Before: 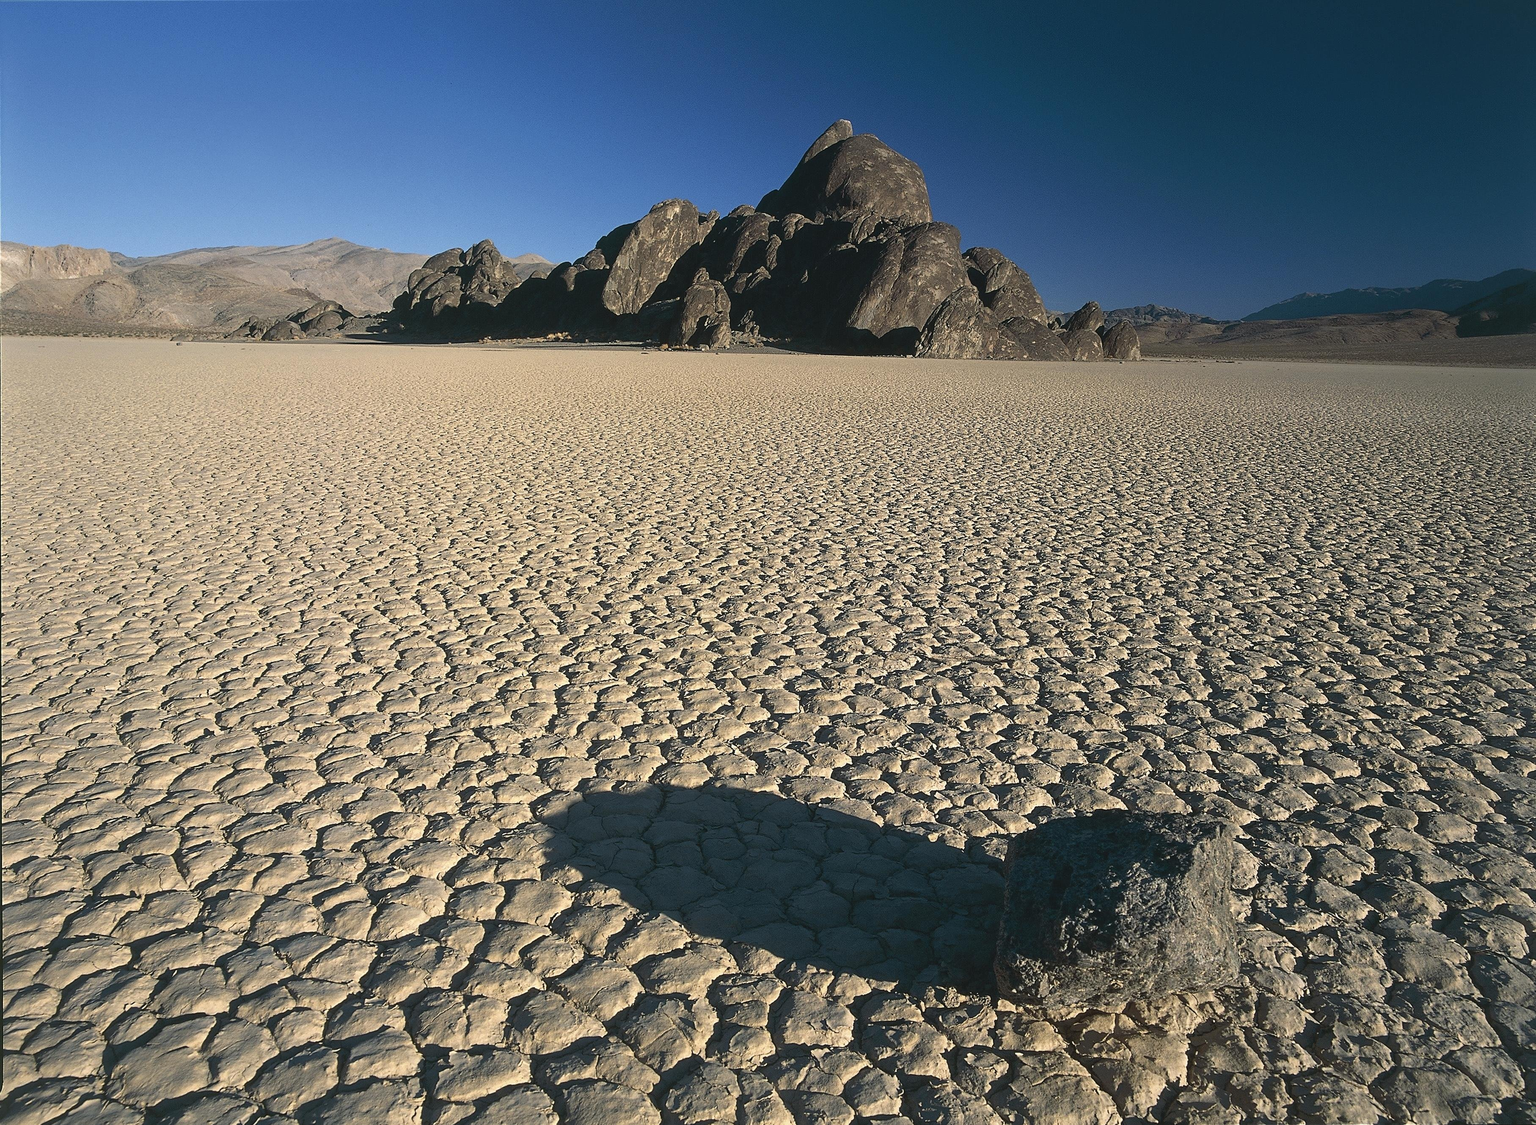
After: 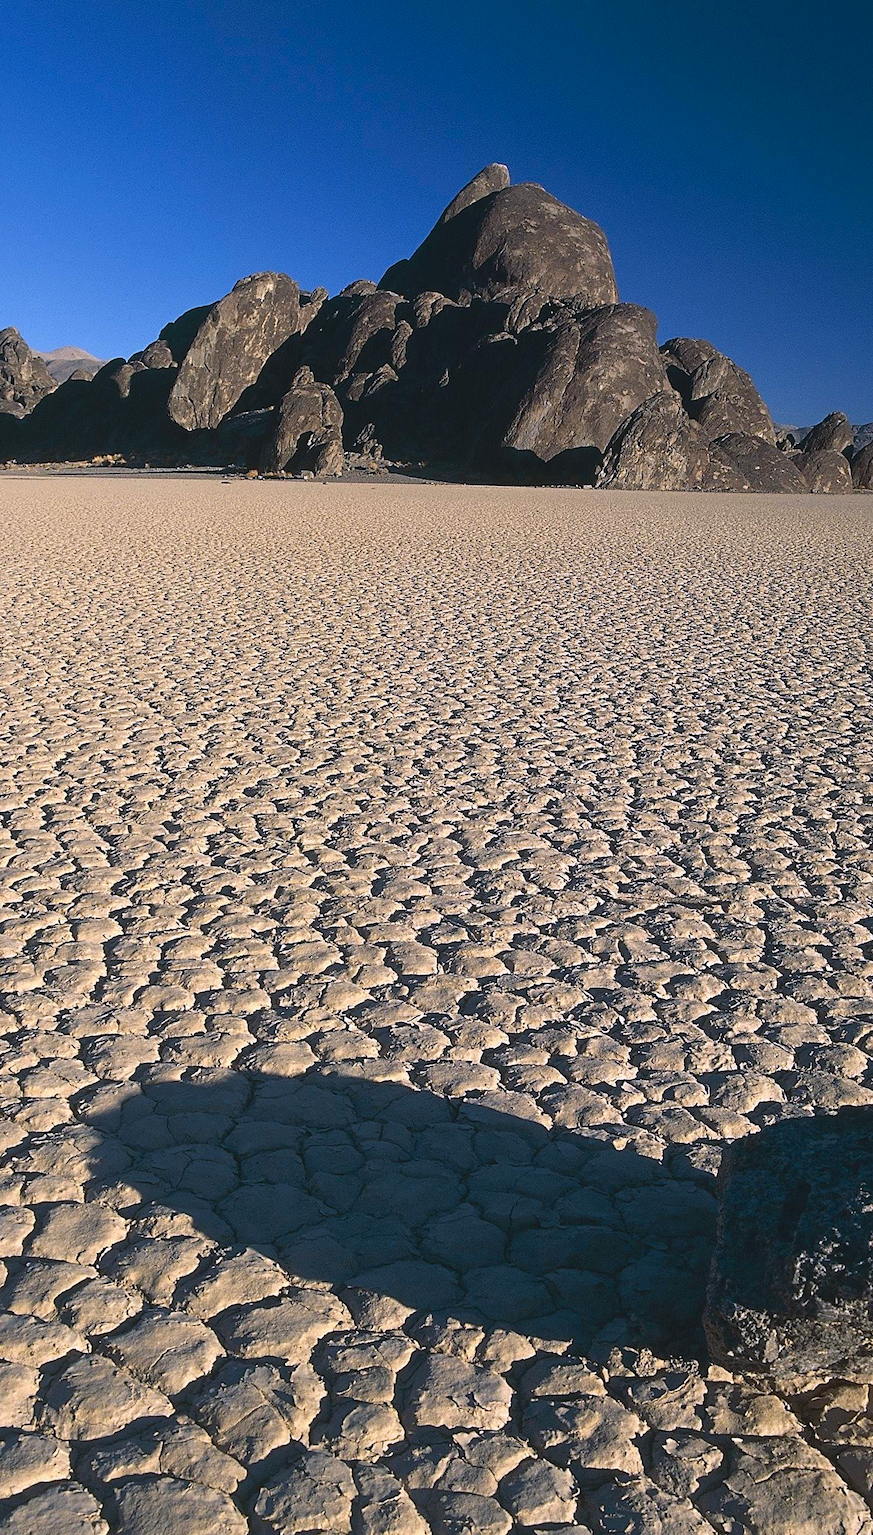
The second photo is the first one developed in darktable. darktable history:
crop: left 31.229%, right 27.105%
color balance rgb: perceptual saturation grading › global saturation 20%, global vibrance 20%
white balance: red 1.004, blue 1.096
